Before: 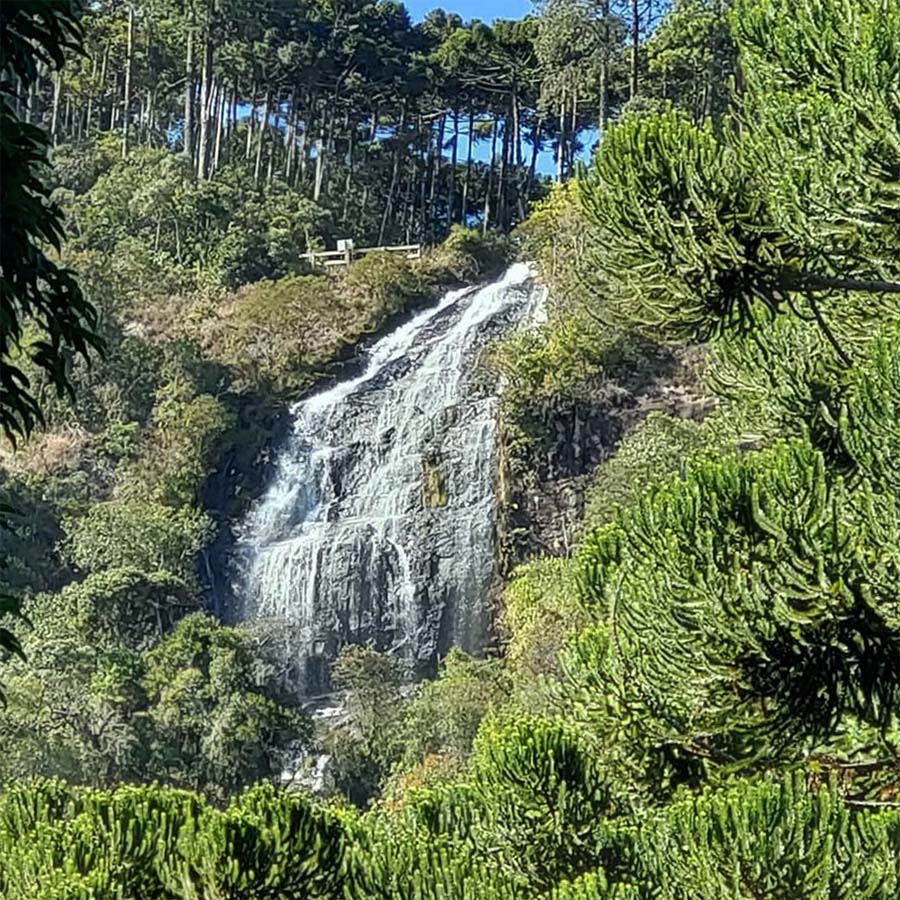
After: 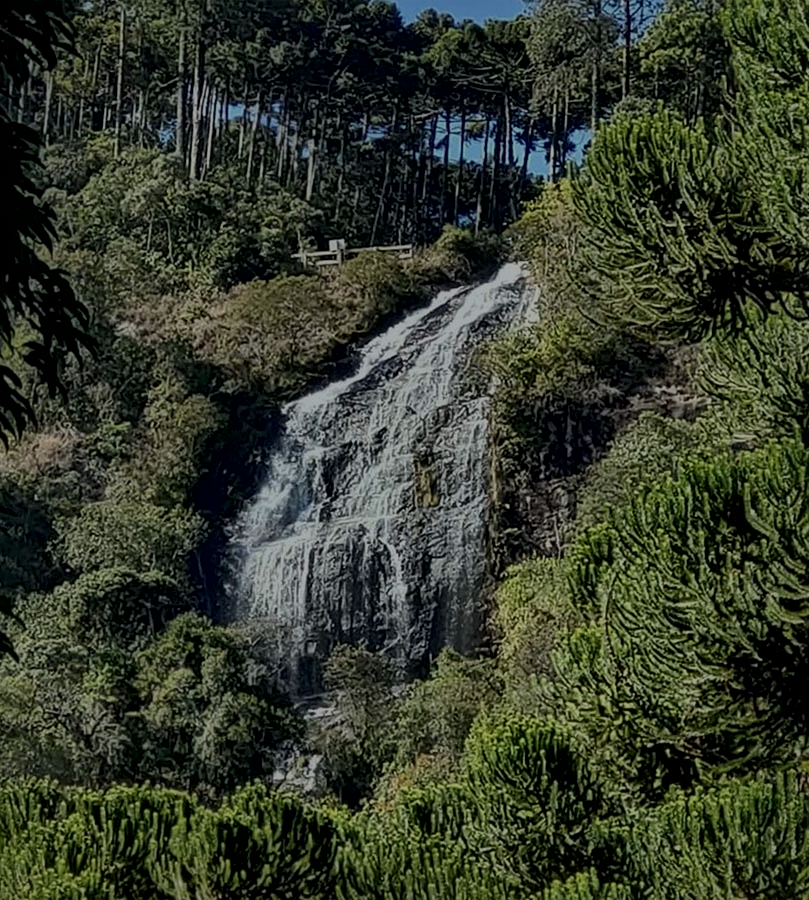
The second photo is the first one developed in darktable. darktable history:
local contrast: mode bilateral grid, contrast 20, coarseness 50, detail 171%, midtone range 0.2
crop and rotate: left 0.917%, right 9.173%
tone equalizer: -8 EV -1.98 EV, -7 EV -1.96 EV, -6 EV -1.98 EV, -5 EV -1.96 EV, -4 EV -1.99 EV, -3 EV -2 EV, -2 EV -1.98 EV, -1 EV -1.62 EV, +0 EV -2 EV, luminance estimator HSV value / RGB max
